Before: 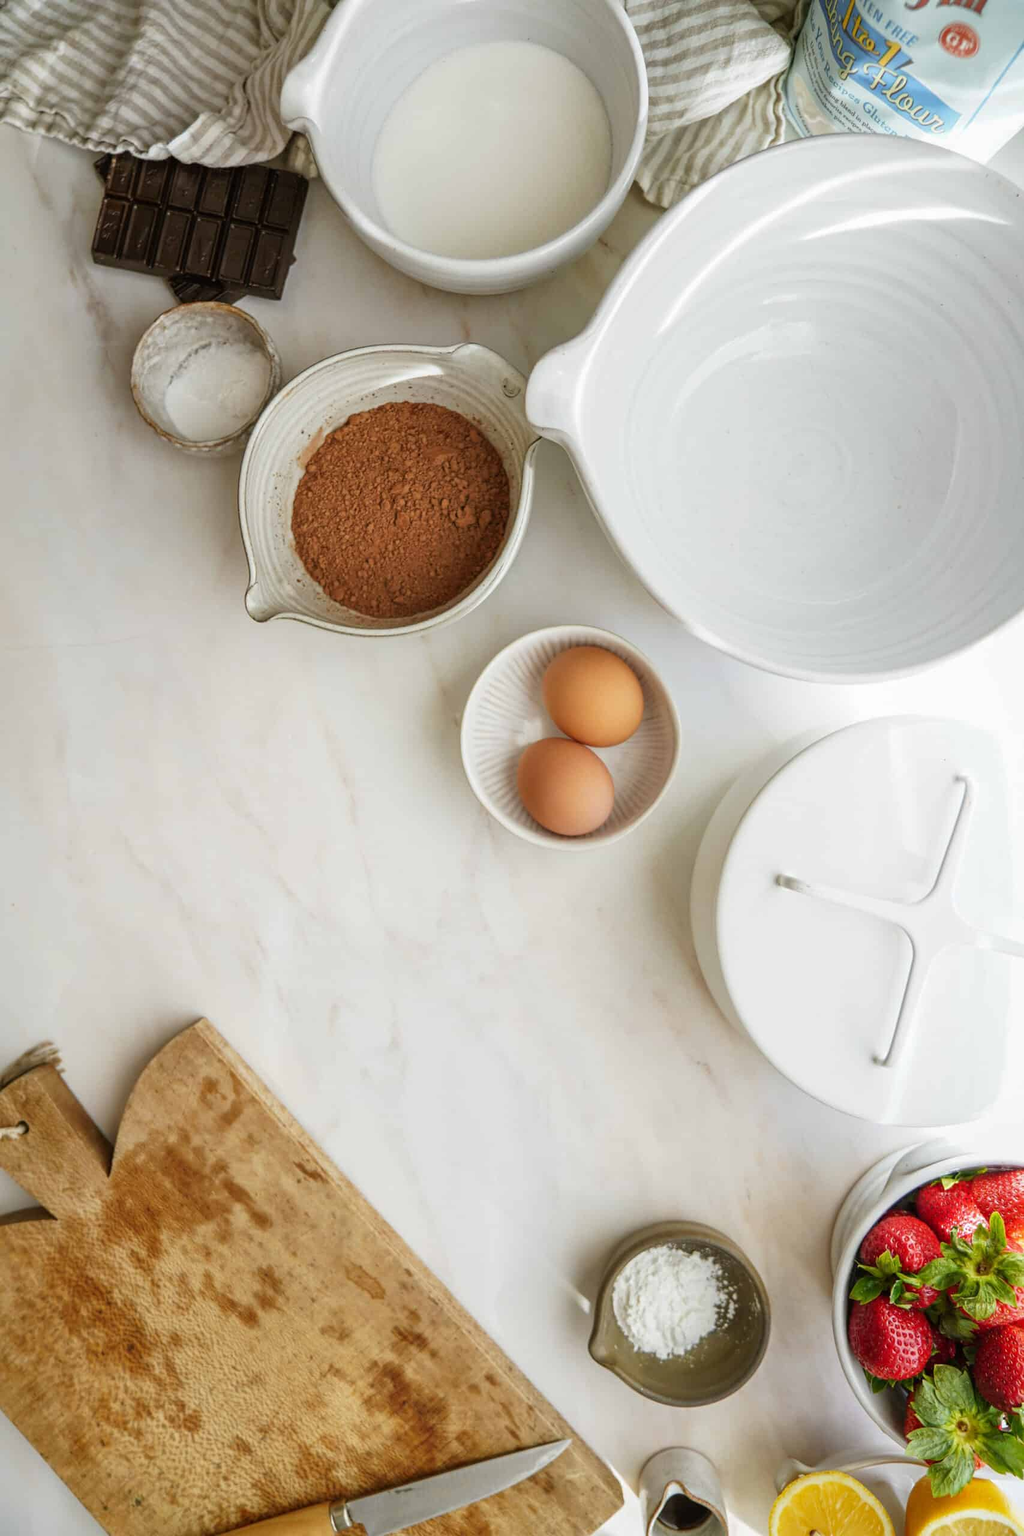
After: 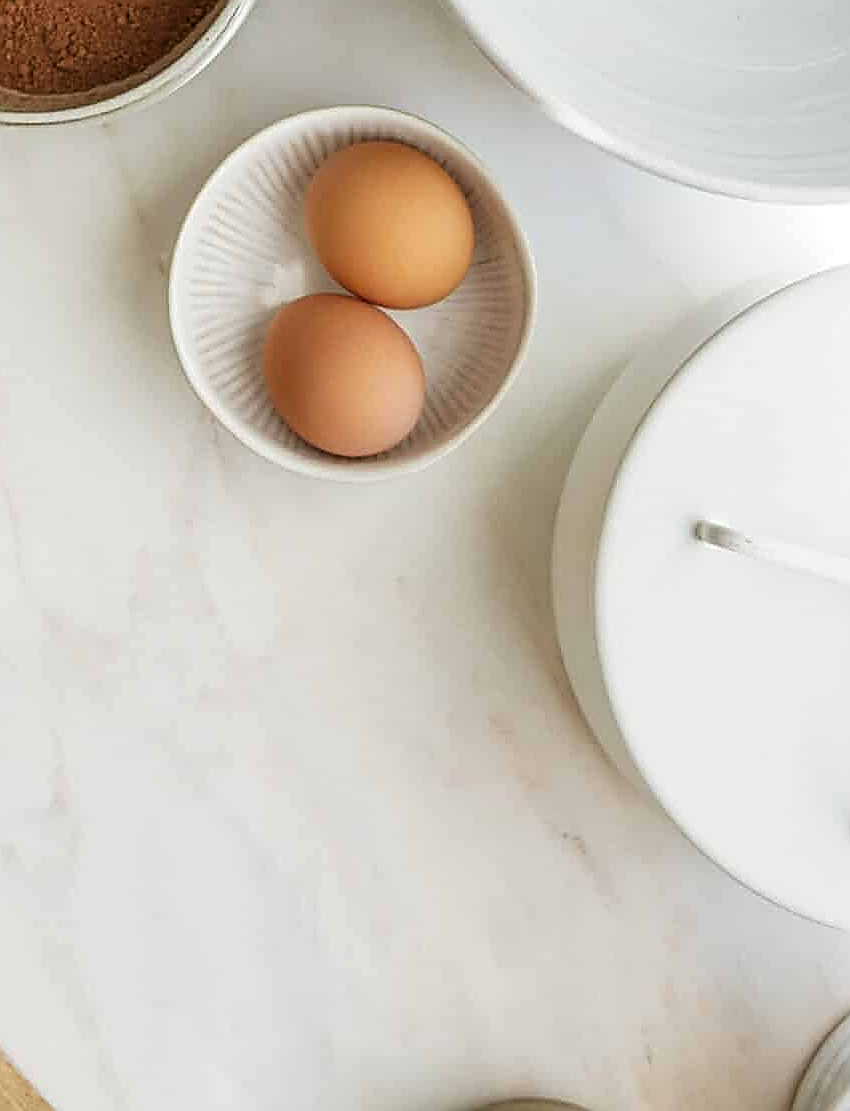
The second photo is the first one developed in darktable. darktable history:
crop: left 35.136%, top 36.571%, right 15.063%, bottom 19.995%
sharpen: radius 1.681, amount 1.299
levels: levels [0.026, 0.507, 0.987]
